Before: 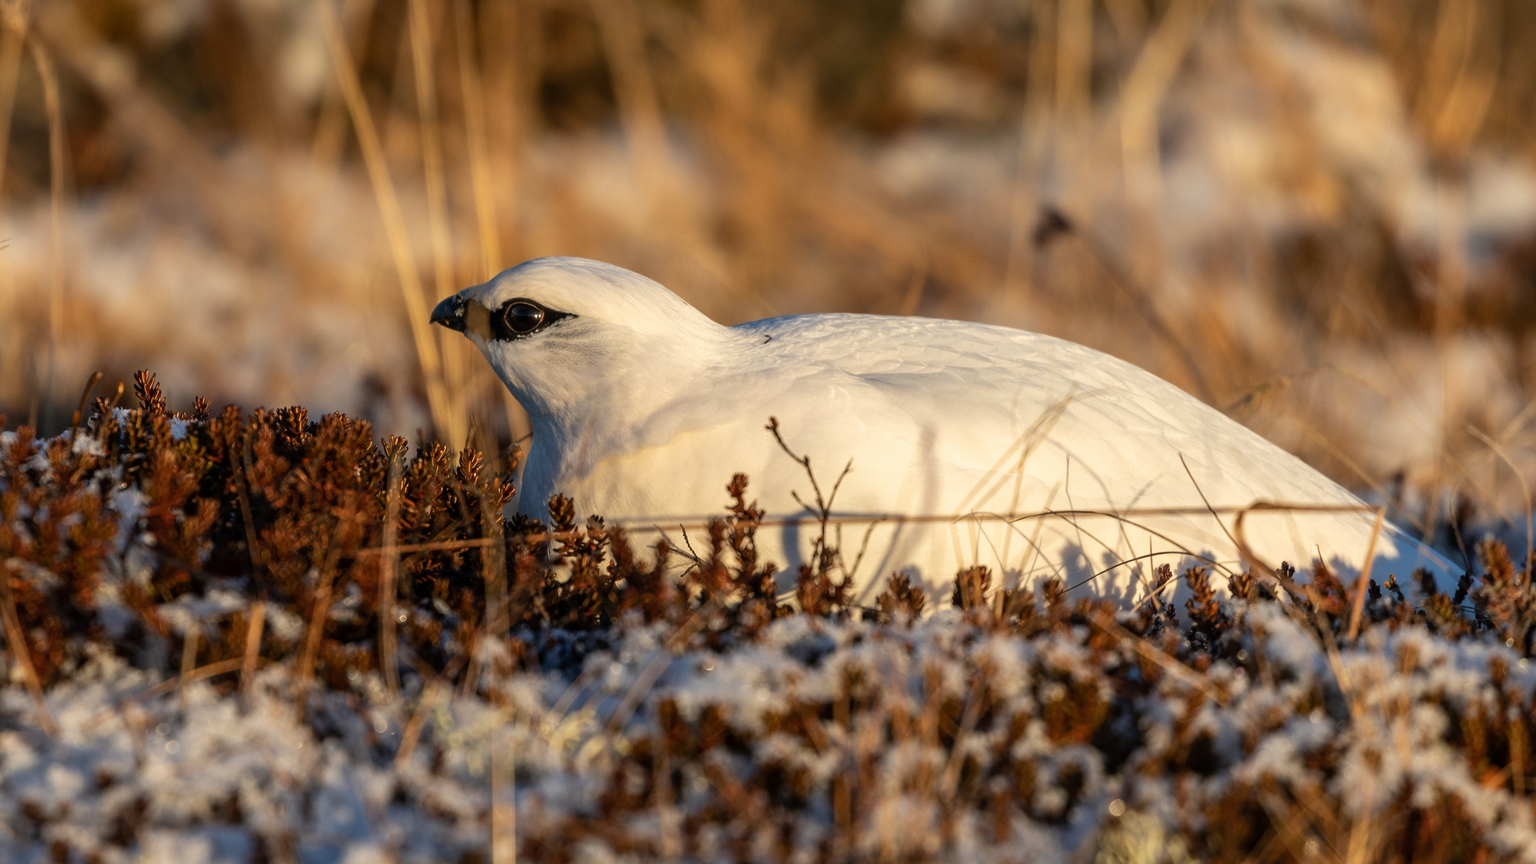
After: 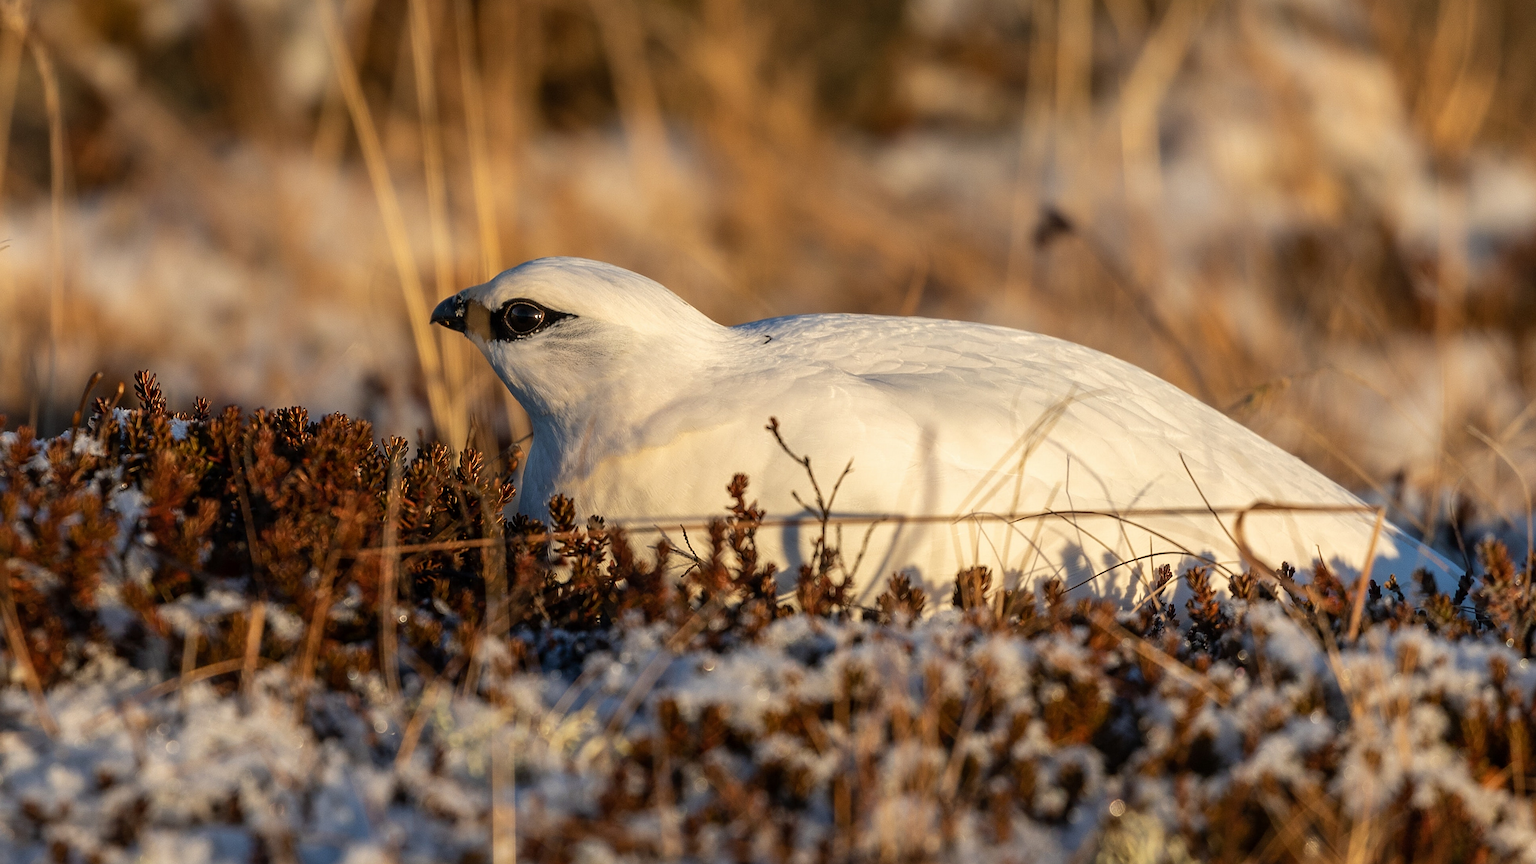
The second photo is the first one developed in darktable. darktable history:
shadows and highlights: shadows 4.1, highlights -17.6, soften with gaussian
sharpen: on, module defaults
white balance: emerald 1
